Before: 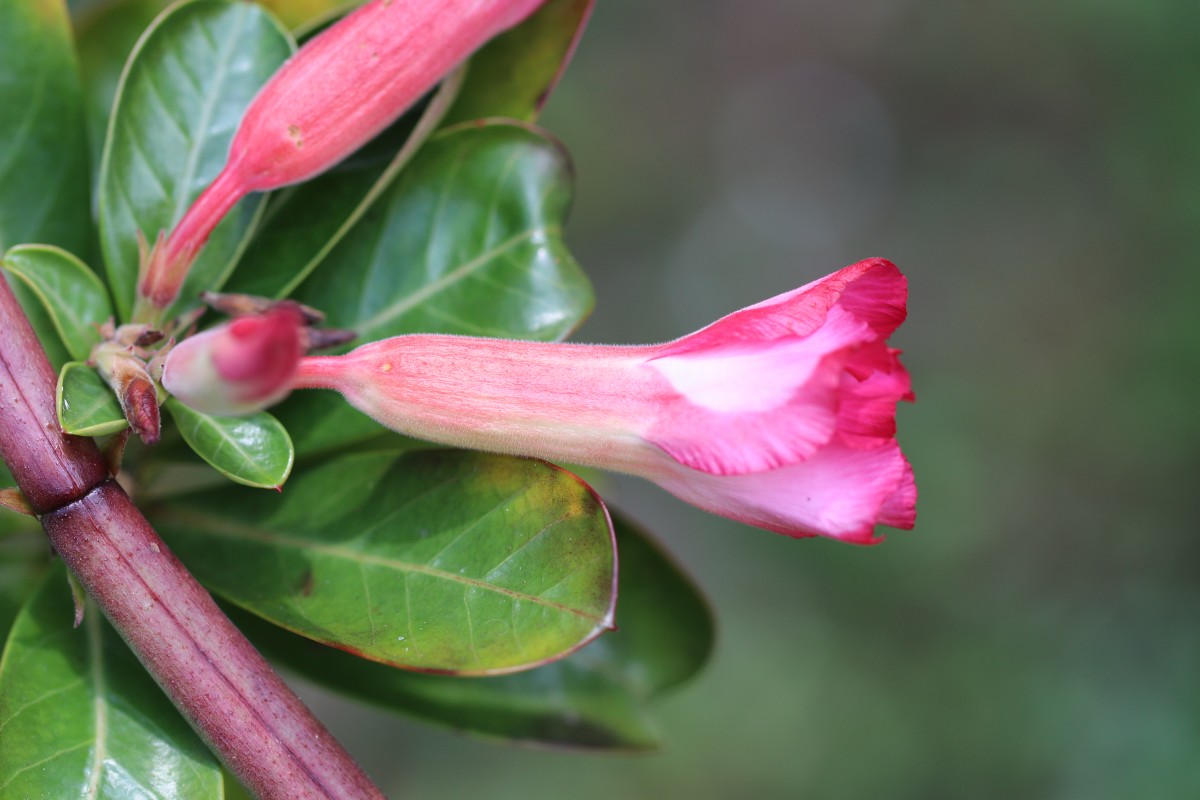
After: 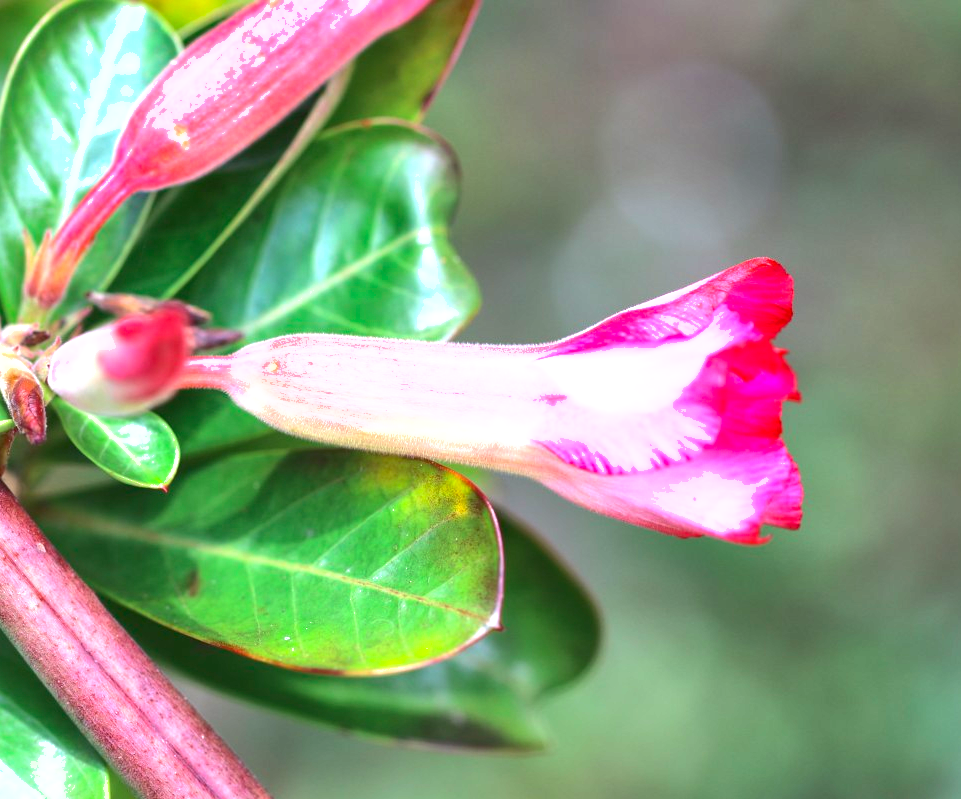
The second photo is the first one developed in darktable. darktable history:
tone equalizer: on, module defaults
exposure: black level correction 0, exposure 1.199 EV, compensate highlight preservation false
shadows and highlights: on, module defaults
color zones: curves: ch1 [(0.113, 0.438) (0.75, 0.5)]; ch2 [(0.12, 0.526) (0.75, 0.5)]
crop and rotate: left 9.569%, right 10.27%
contrast brightness saturation: contrast 0.171, saturation 0.307
local contrast: highlights 107%, shadows 100%, detail 119%, midtone range 0.2
